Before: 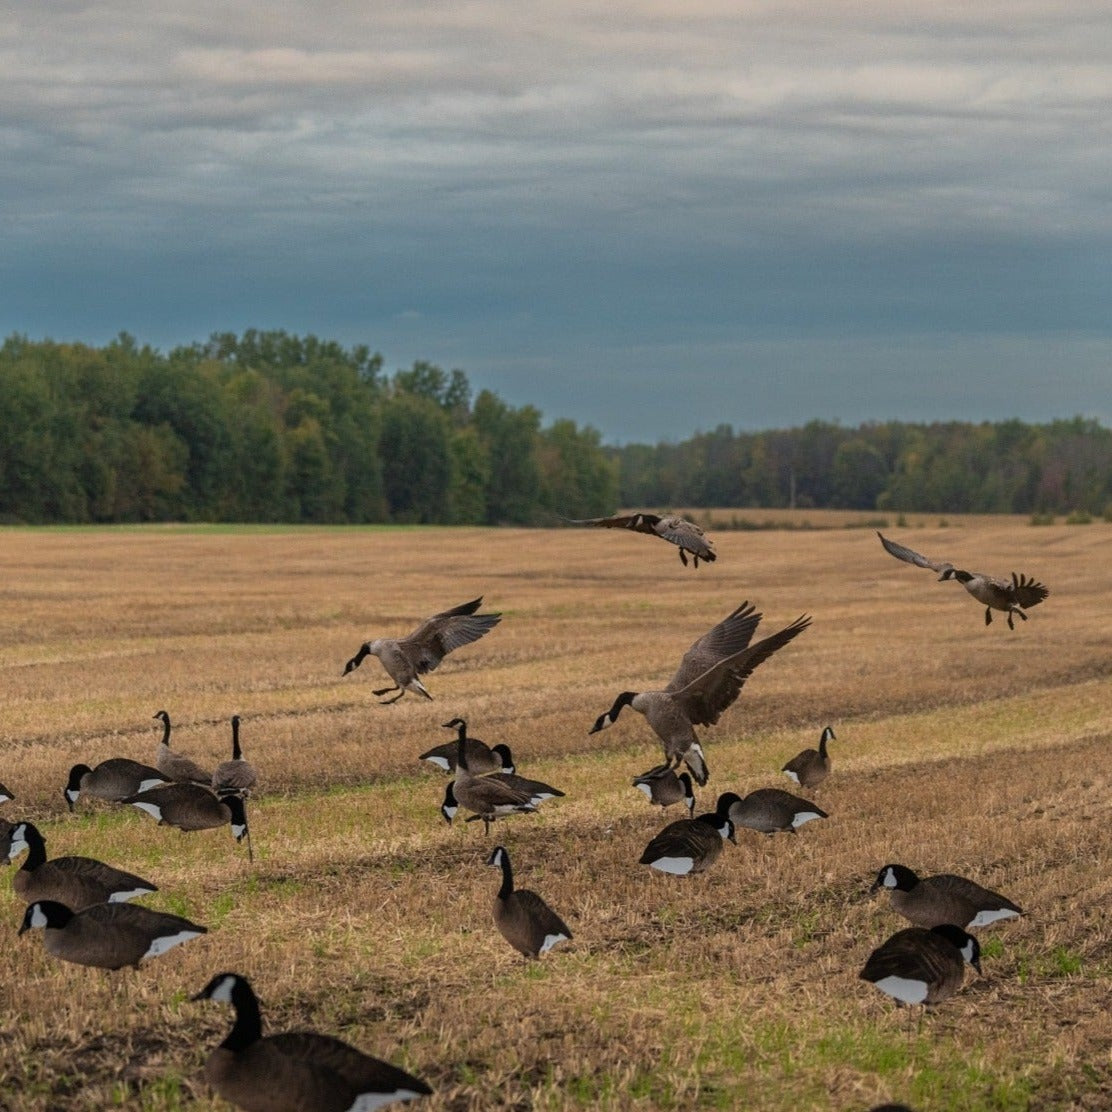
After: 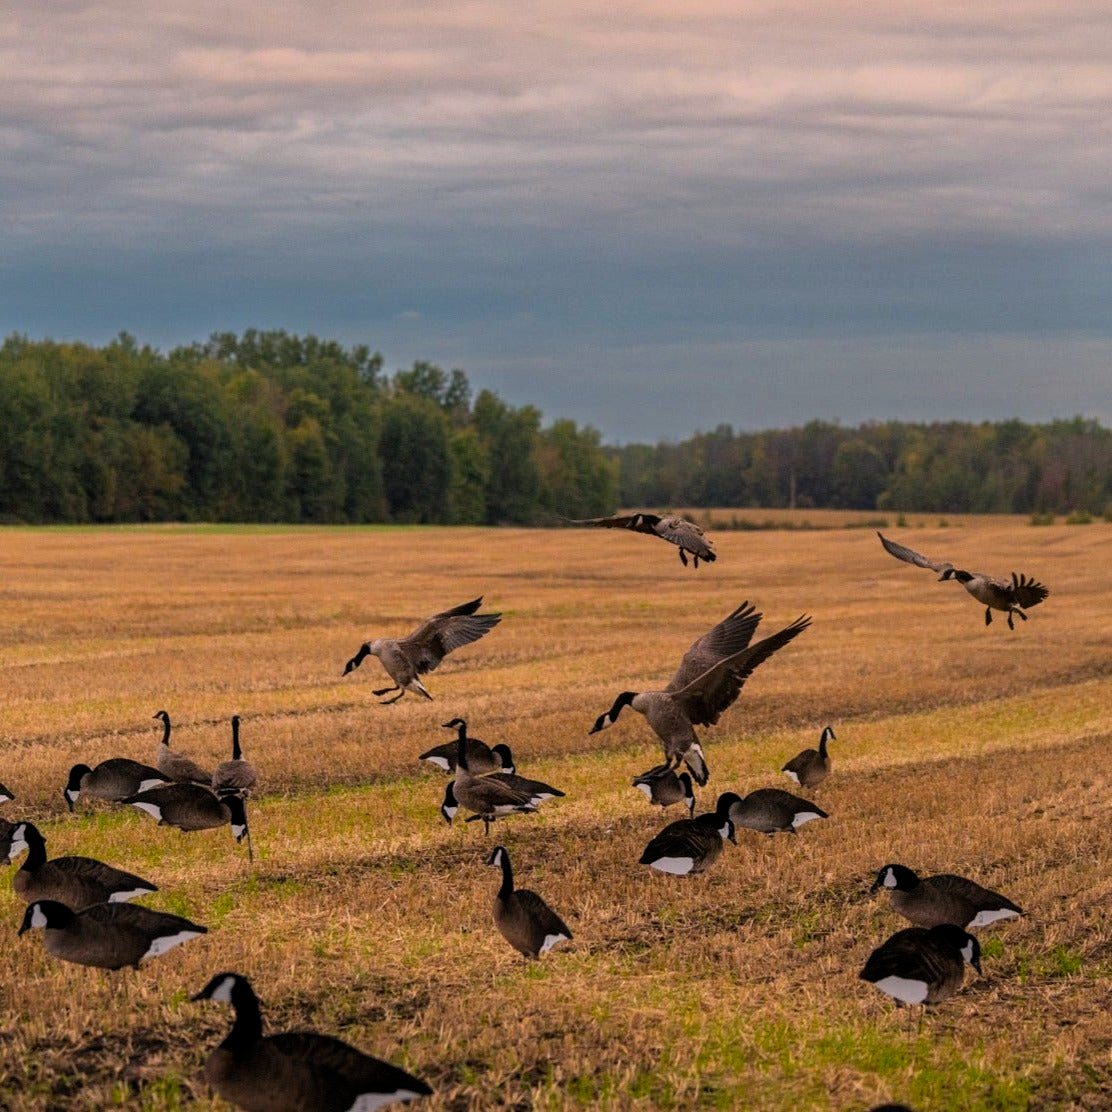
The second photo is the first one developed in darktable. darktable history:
color correction: highlights a* 12.23, highlights b* 5.41
filmic rgb: black relative exposure -12 EV, white relative exposure 2.8 EV, threshold 3 EV, target black luminance 0%, hardness 8.06, latitude 70.41%, contrast 1.14, highlights saturation mix 10%, shadows ↔ highlights balance -0.388%, color science v4 (2020), iterations of high-quality reconstruction 10, contrast in shadows soft, contrast in highlights soft, enable highlight reconstruction true
exposure: exposure 0 EV, compensate highlight preservation false
